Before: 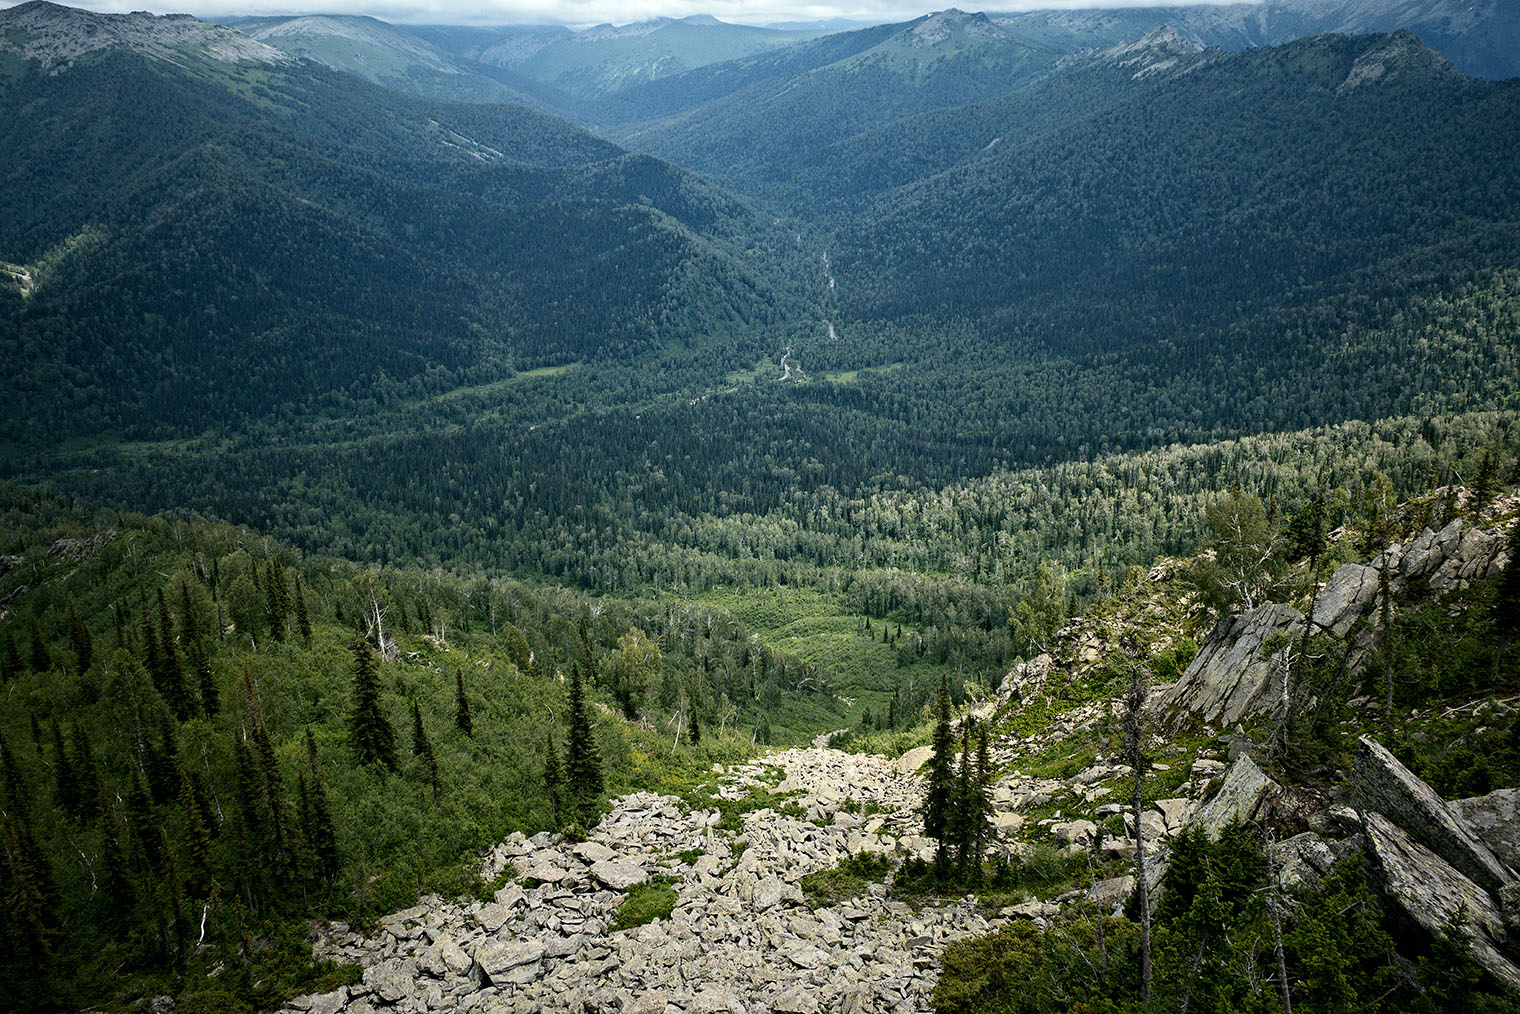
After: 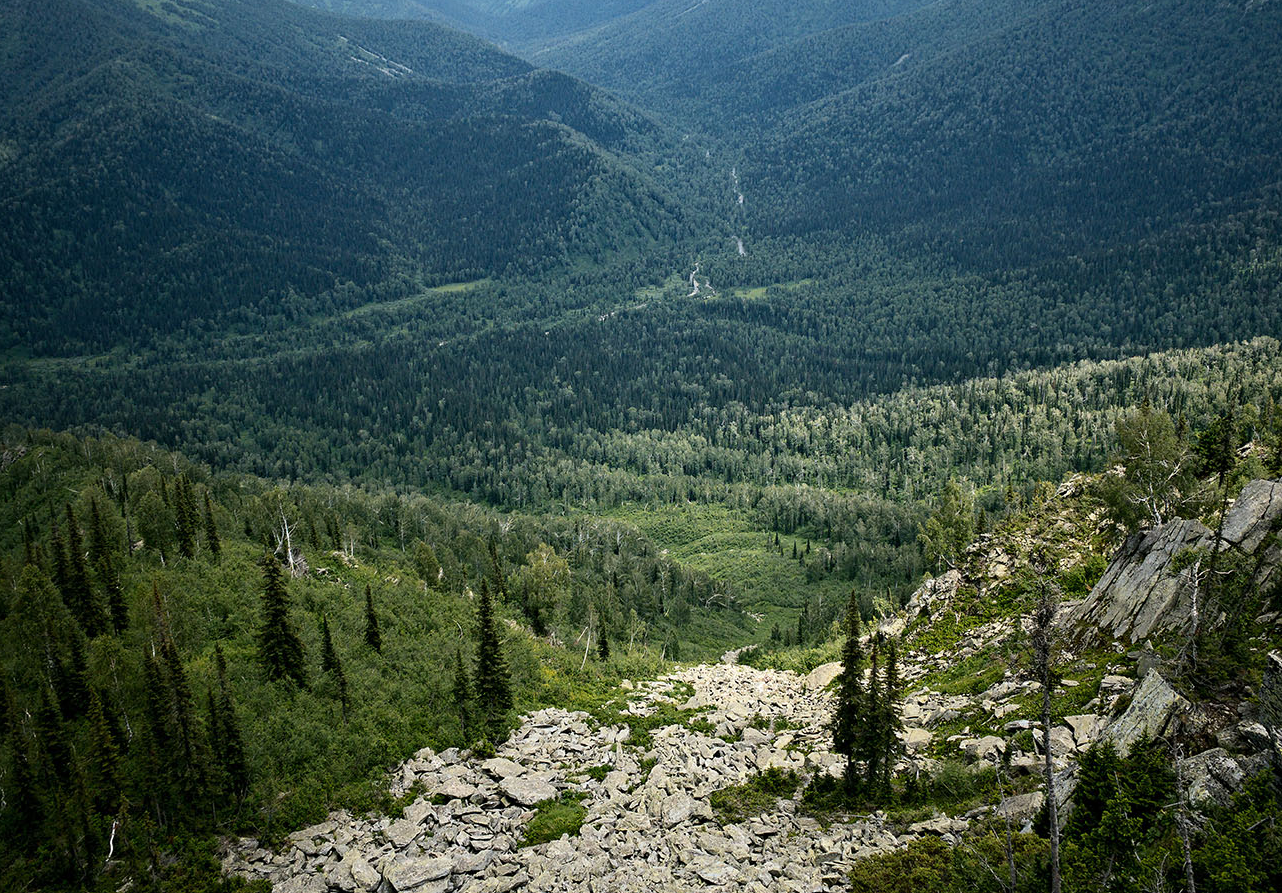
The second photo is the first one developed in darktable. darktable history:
crop: left 6.052%, top 8.348%, right 9.551%, bottom 3.56%
